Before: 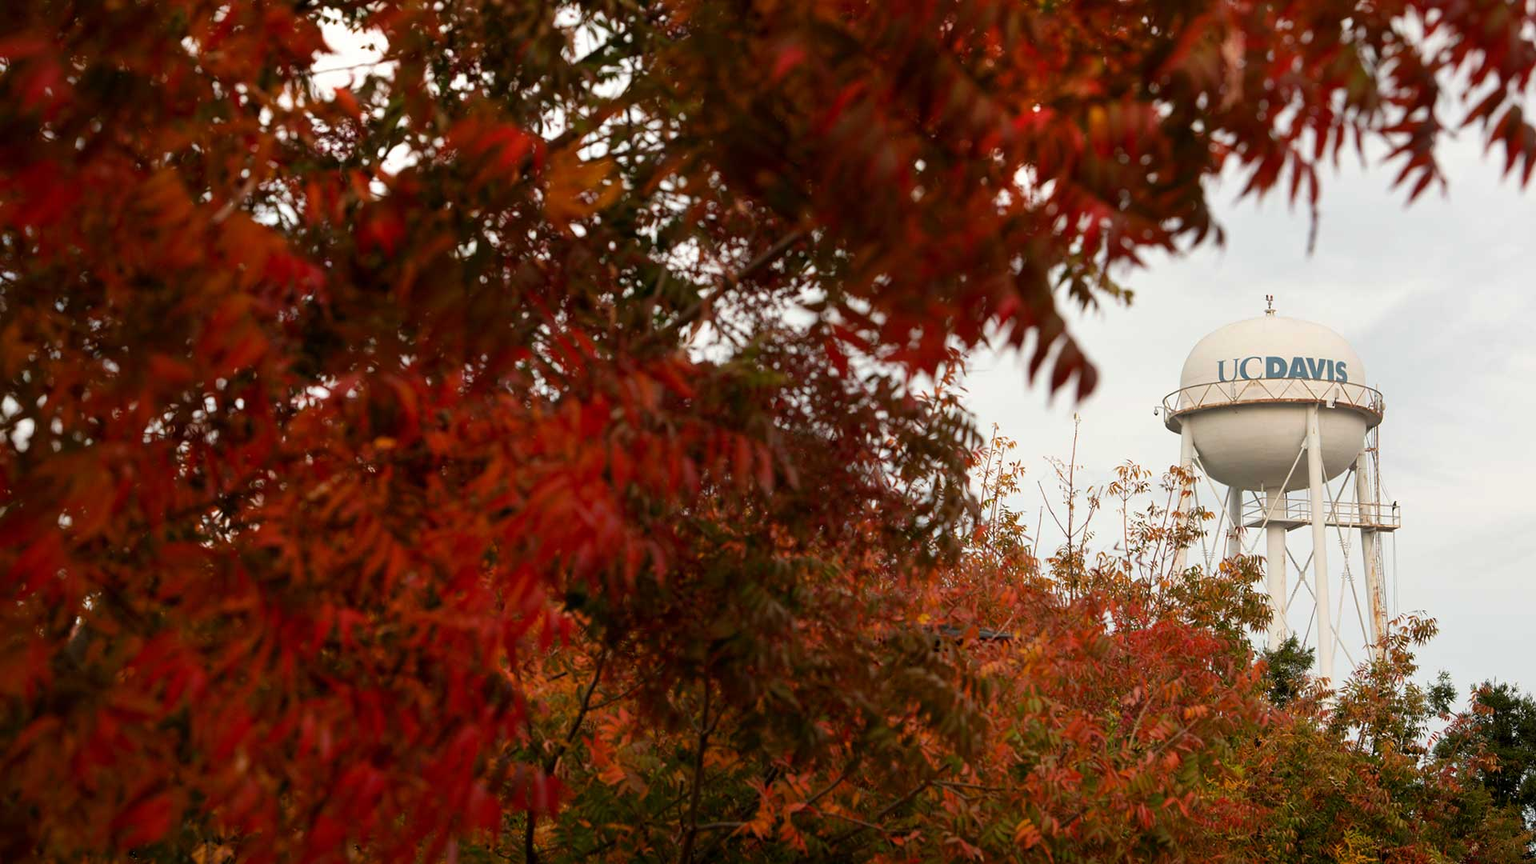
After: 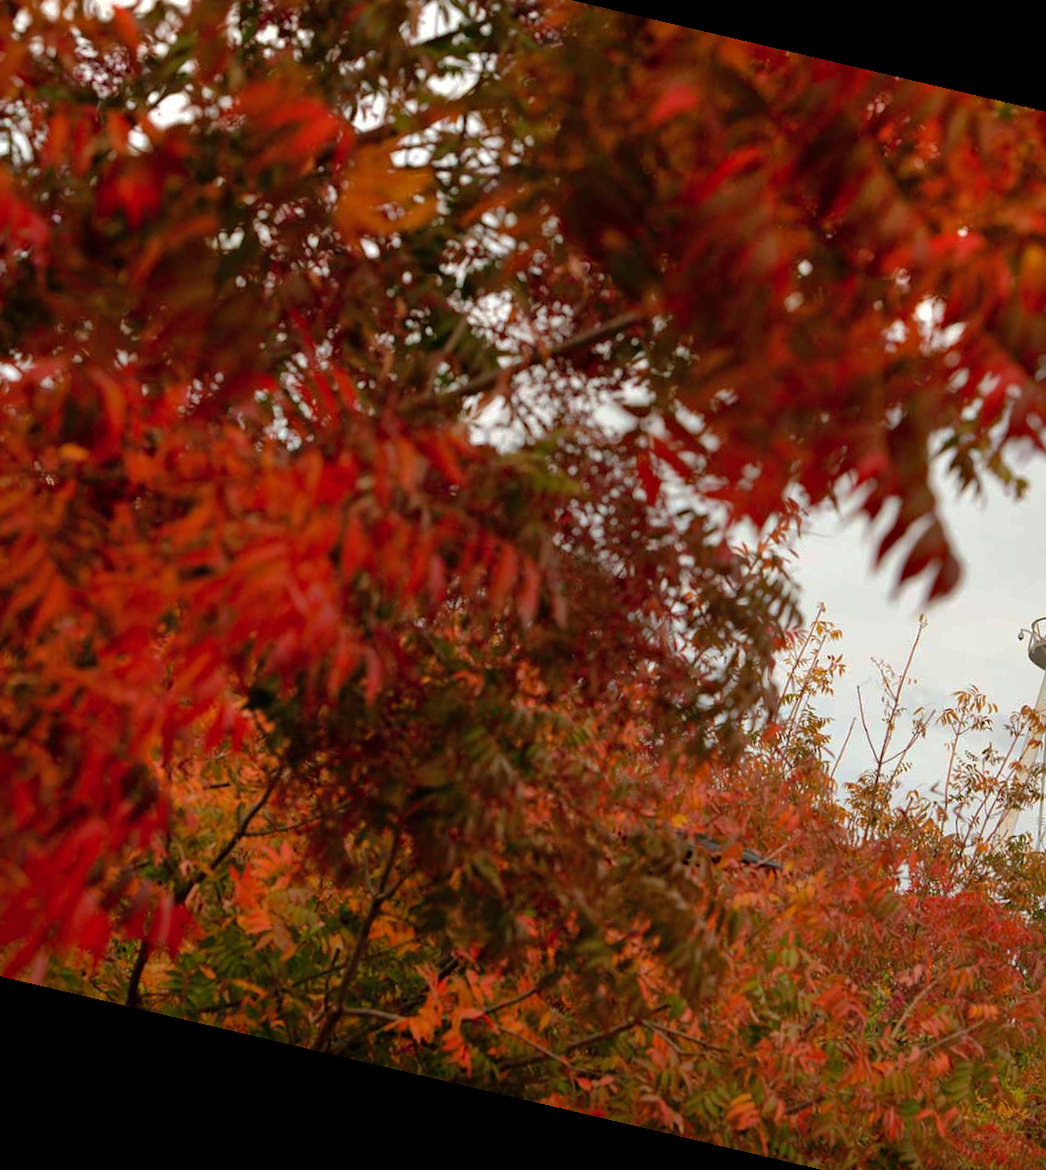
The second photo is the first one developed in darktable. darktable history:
rotate and perspective: rotation 13.27°, automatic cropping off
haze removal: compatibility mode true, adaptive false
shadows and highlights: on, module defaults
crop and rotate: angle 0.02°, left 24.353%, top 13.219%, right 26.156%, bottom 8.224%
